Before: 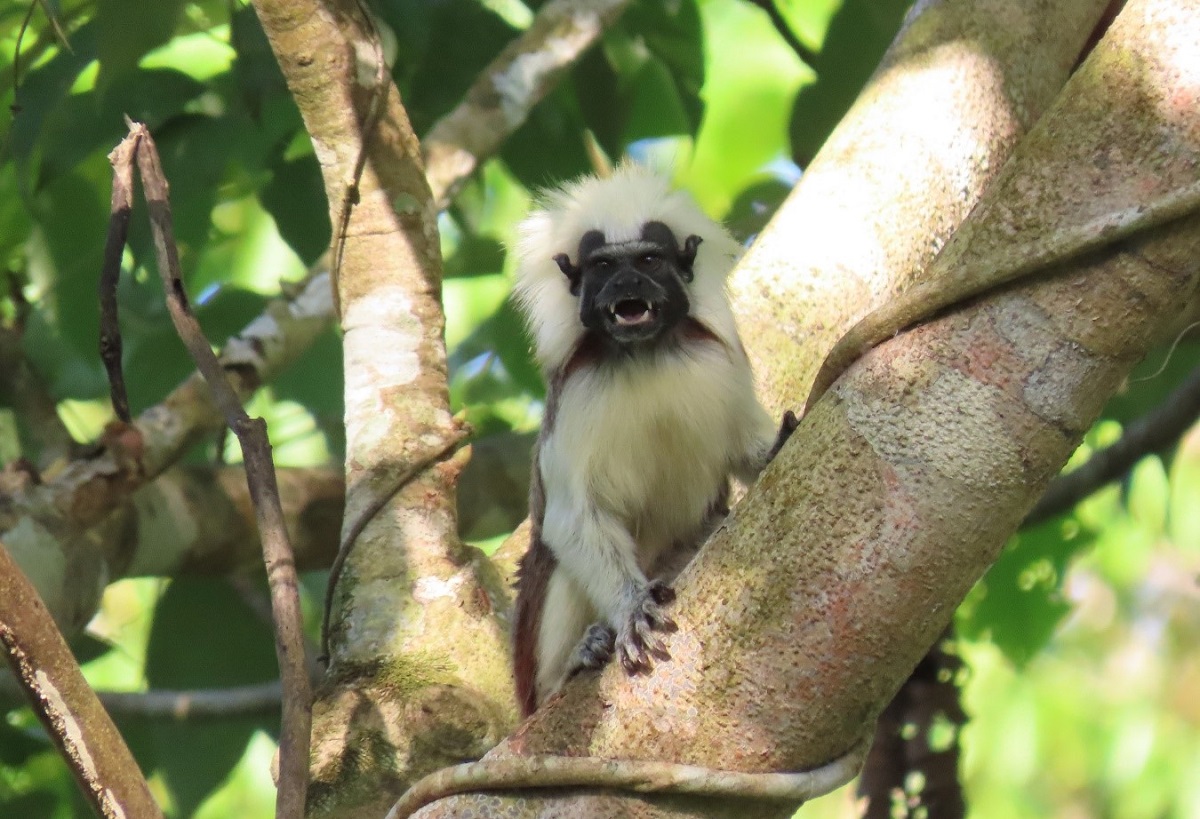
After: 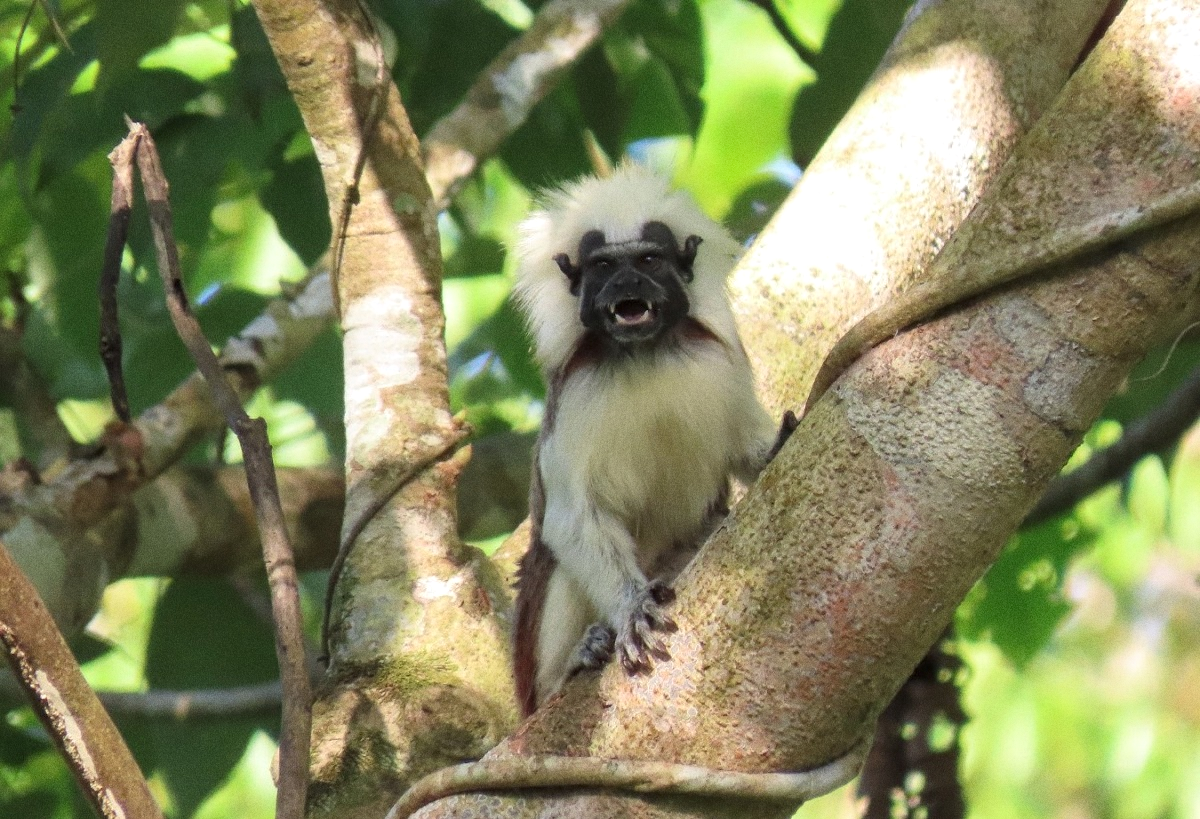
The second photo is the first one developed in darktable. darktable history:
grain: coarseness 0.09 ISO
local contrast: highlights 100%, shadows 100%, detail 120%, midtone range 0.2
